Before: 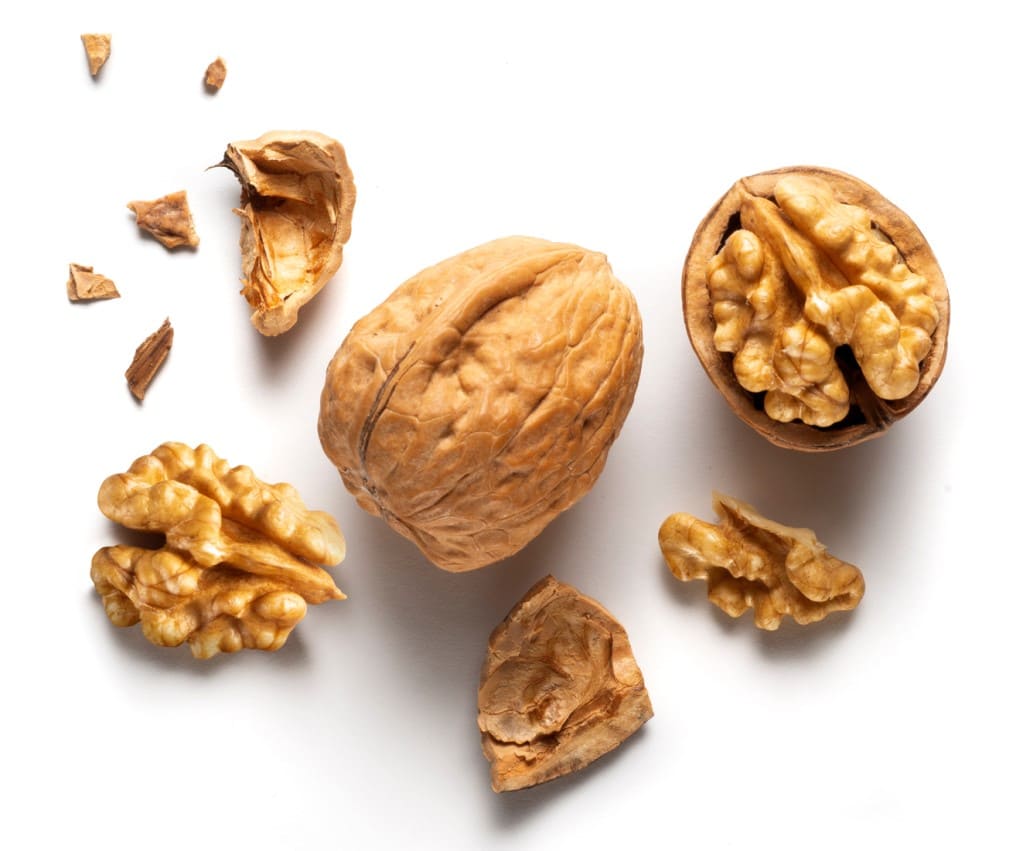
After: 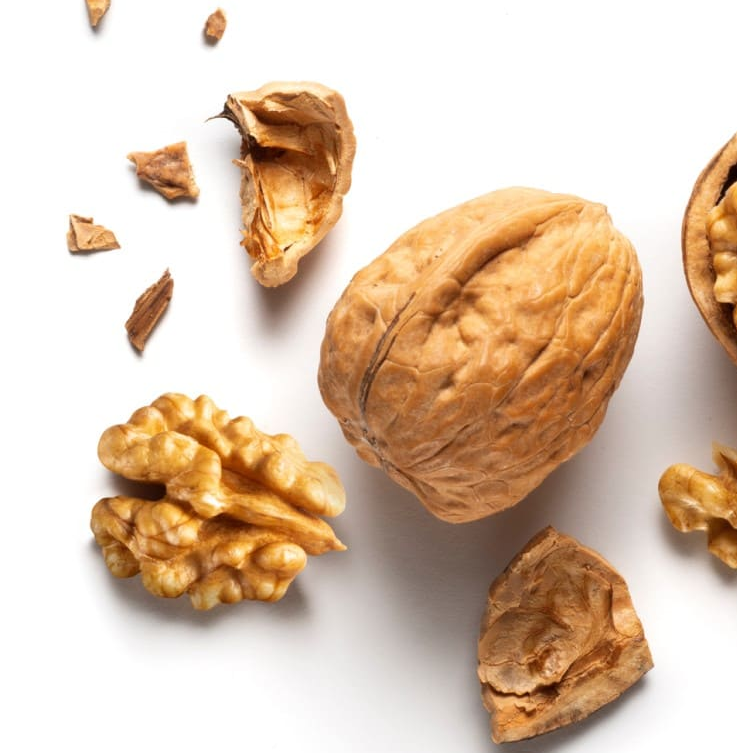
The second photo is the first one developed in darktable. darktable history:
crop: top 5.766%, right 27.905%, bottom 5.689%
